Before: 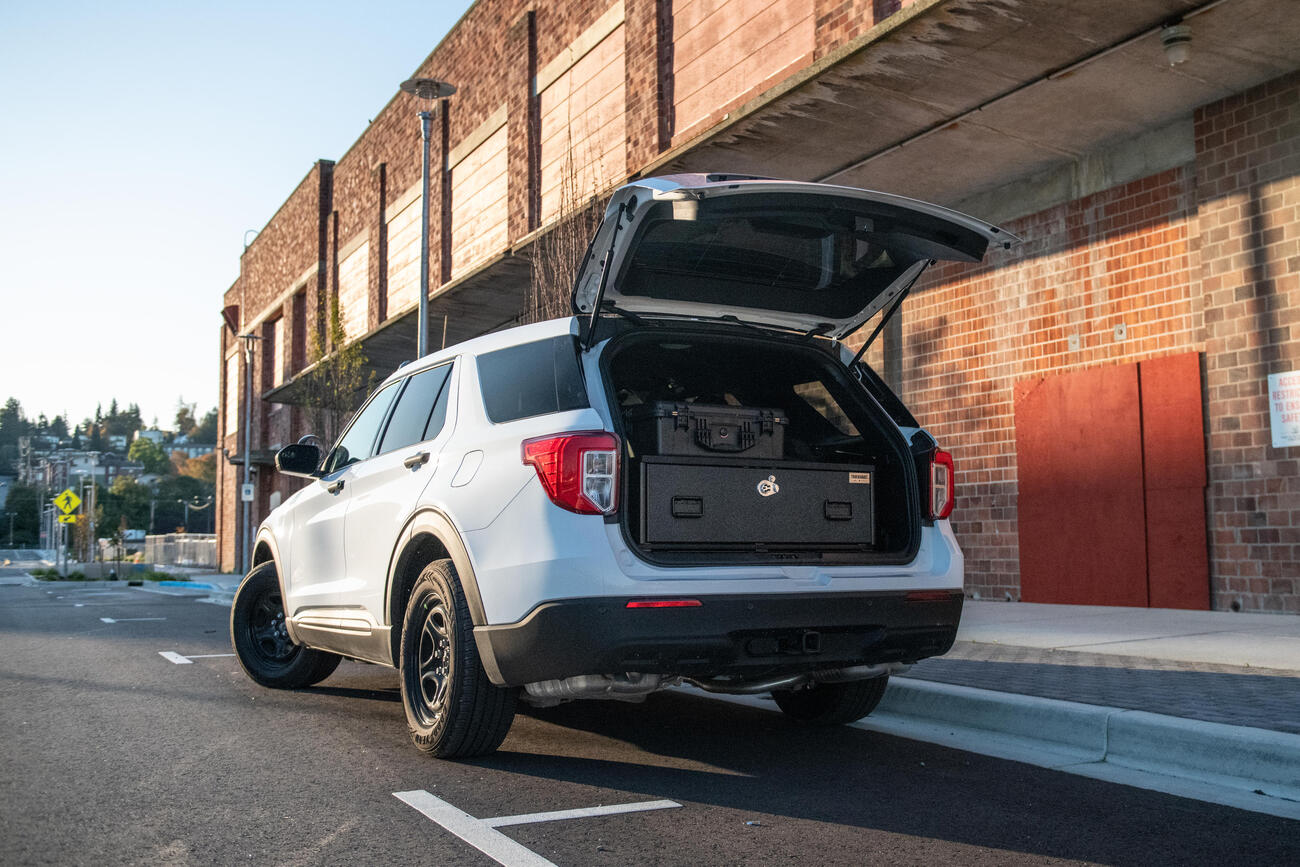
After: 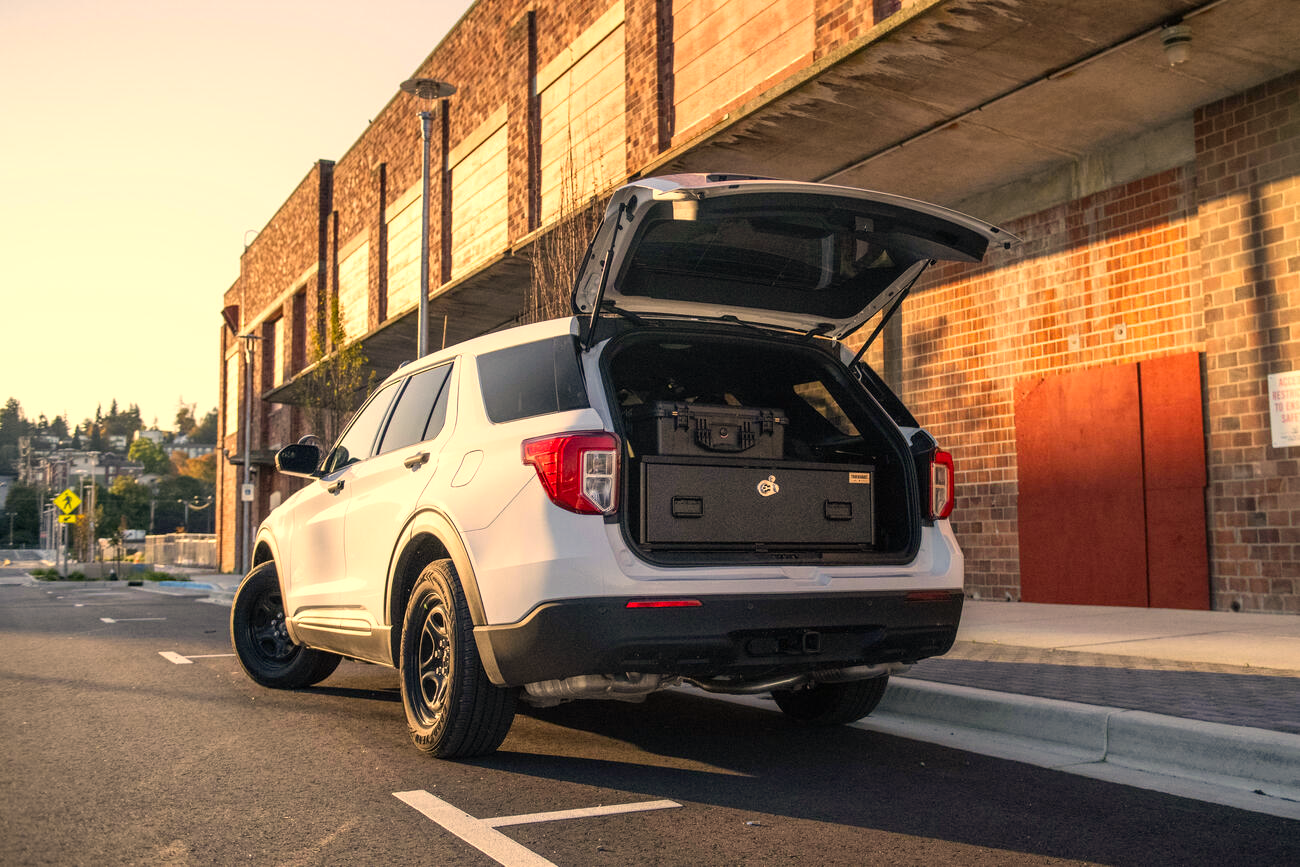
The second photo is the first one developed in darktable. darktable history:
color correction: highlights a* 15, highlights b* 31.55
levels: levels [0, 0.474, 0.947]
